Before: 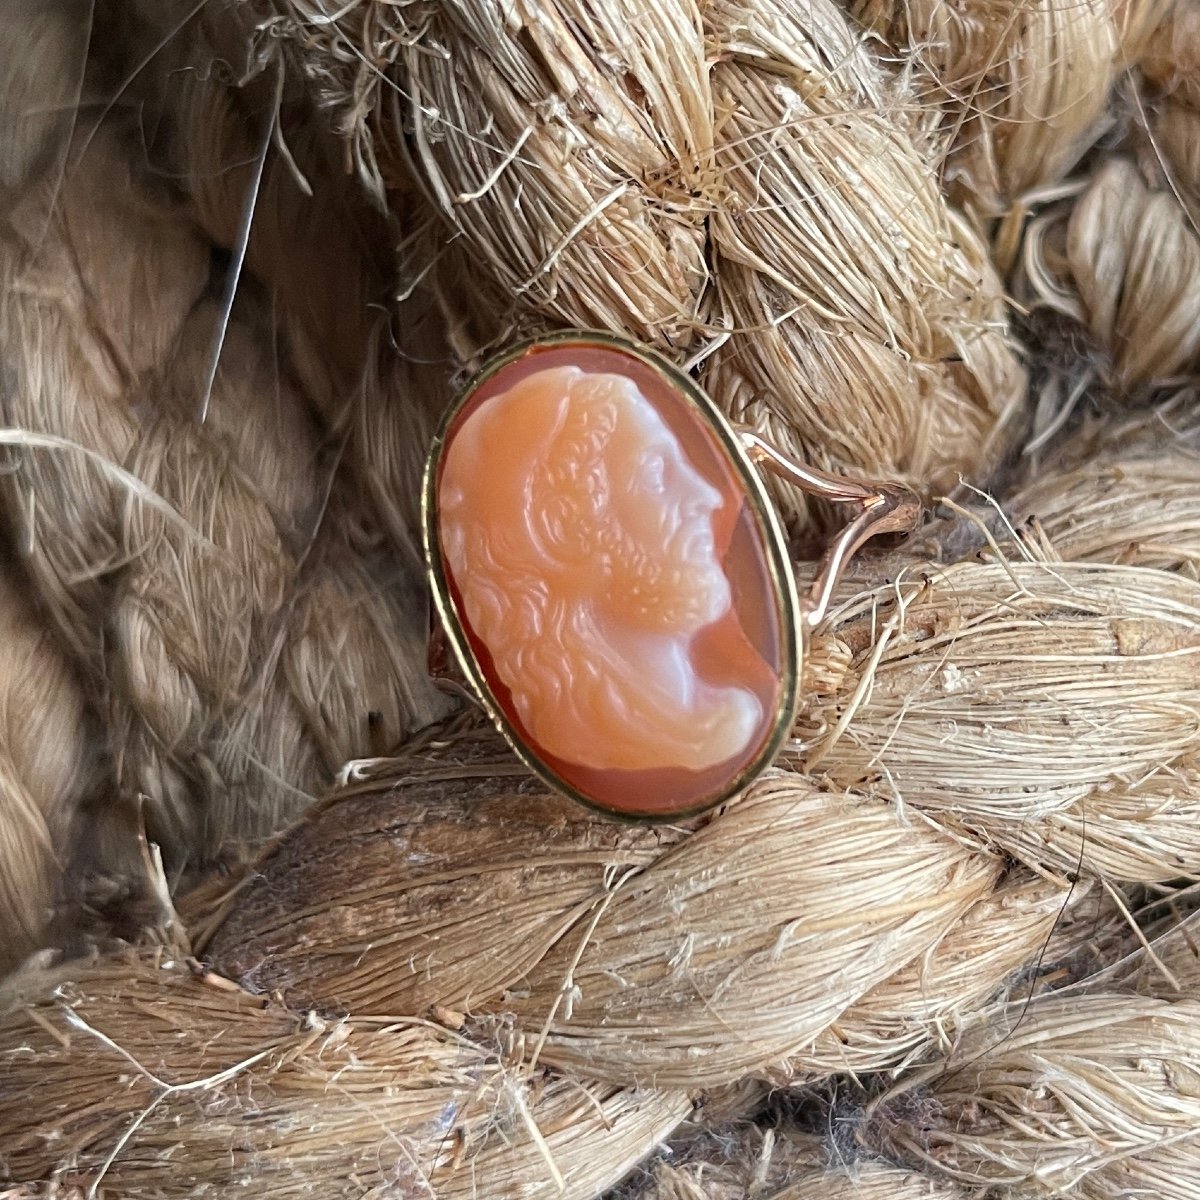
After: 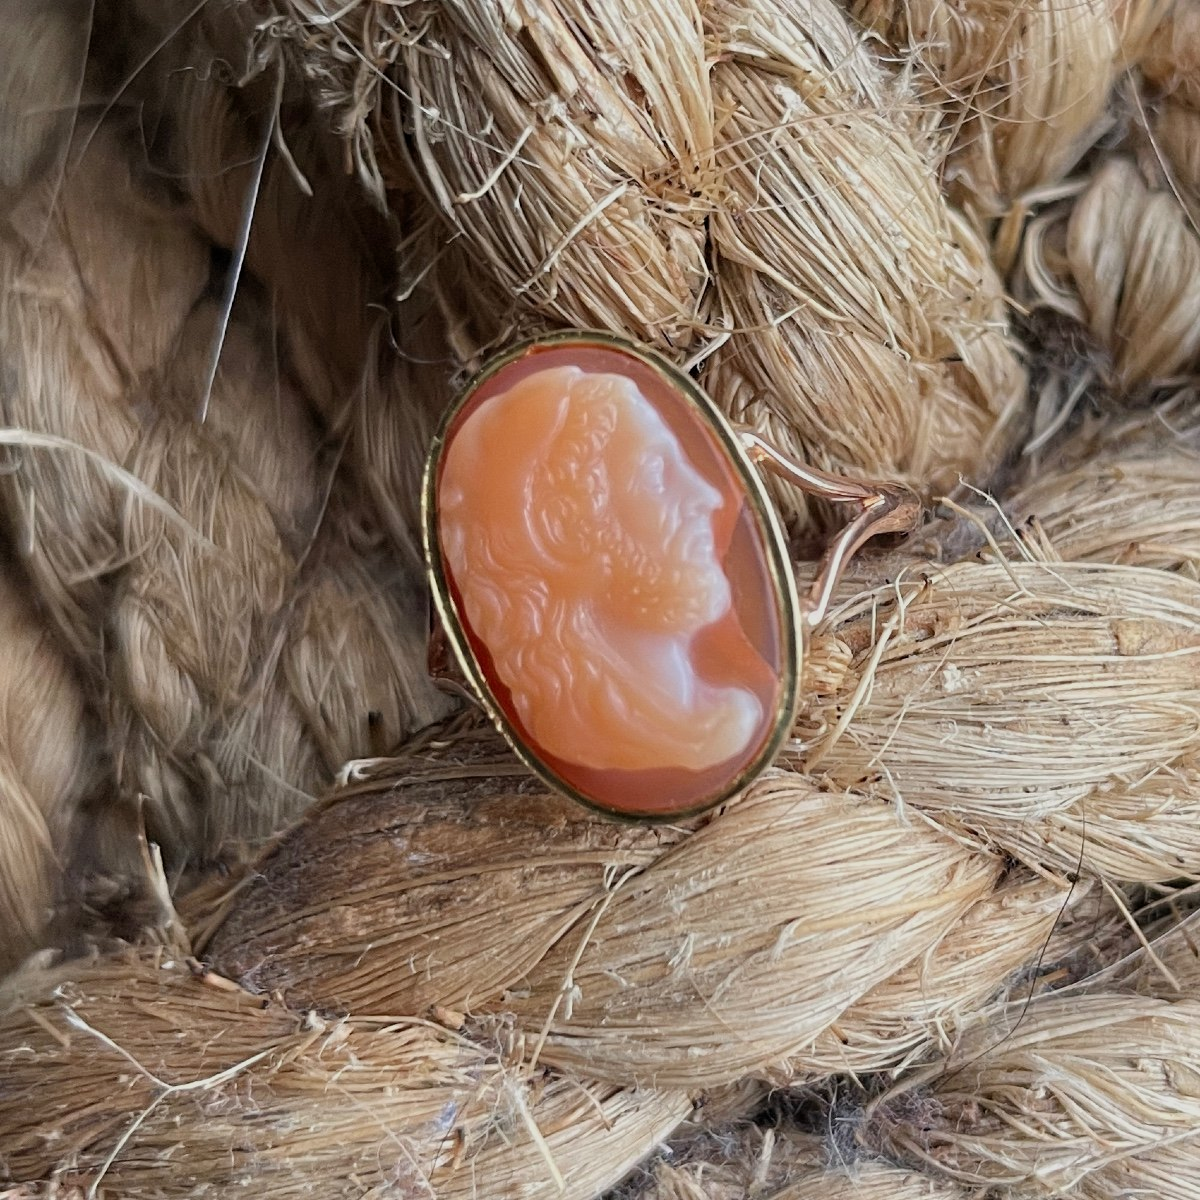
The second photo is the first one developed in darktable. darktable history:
filmic rgb: black relative exposure -15.03 EV, white relative exposure 3 EV, target black luminance 0%, hardness 9.29, latitude 98.57%, contrast 0.911, shadows ↔ highlights balance 0.712%, color science v5 (2021), contrast in shadows safe, contrast in highlights safe
